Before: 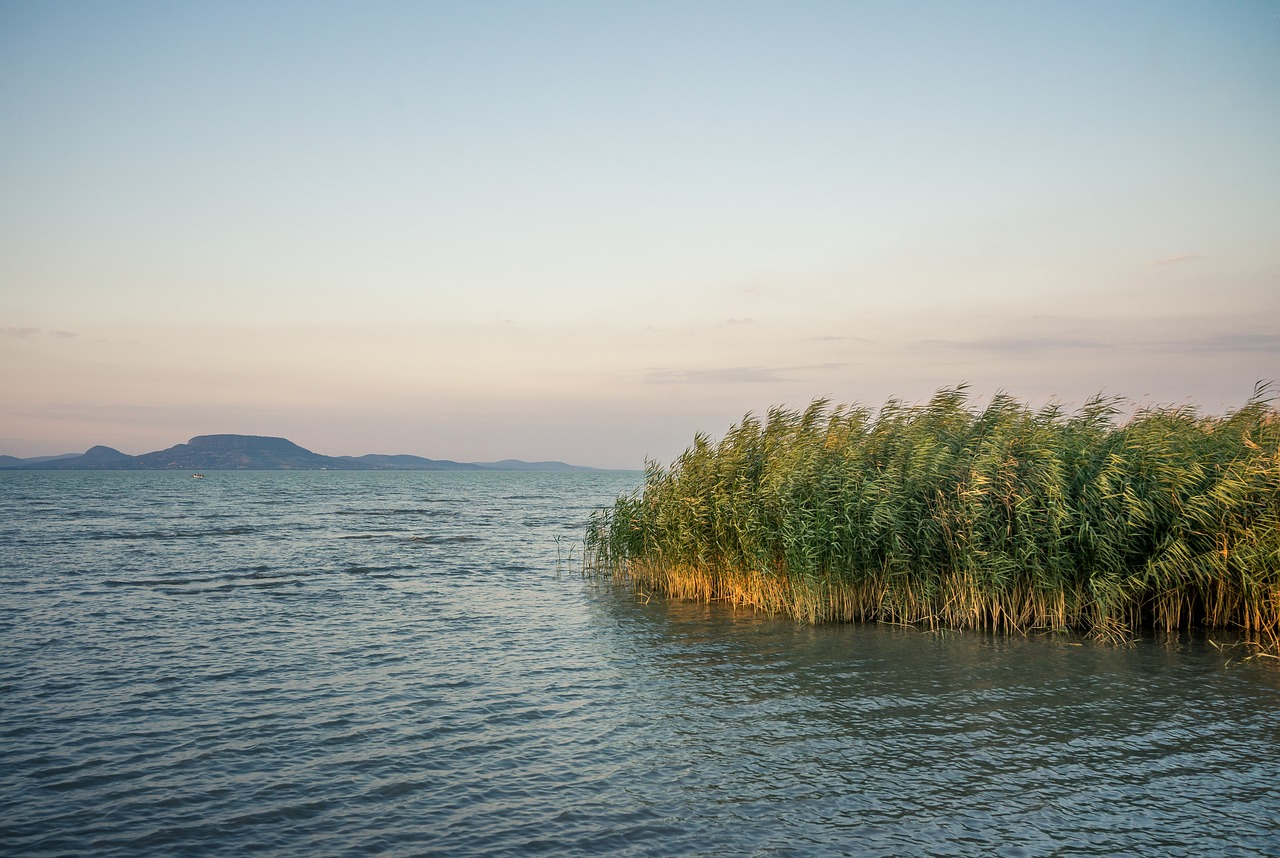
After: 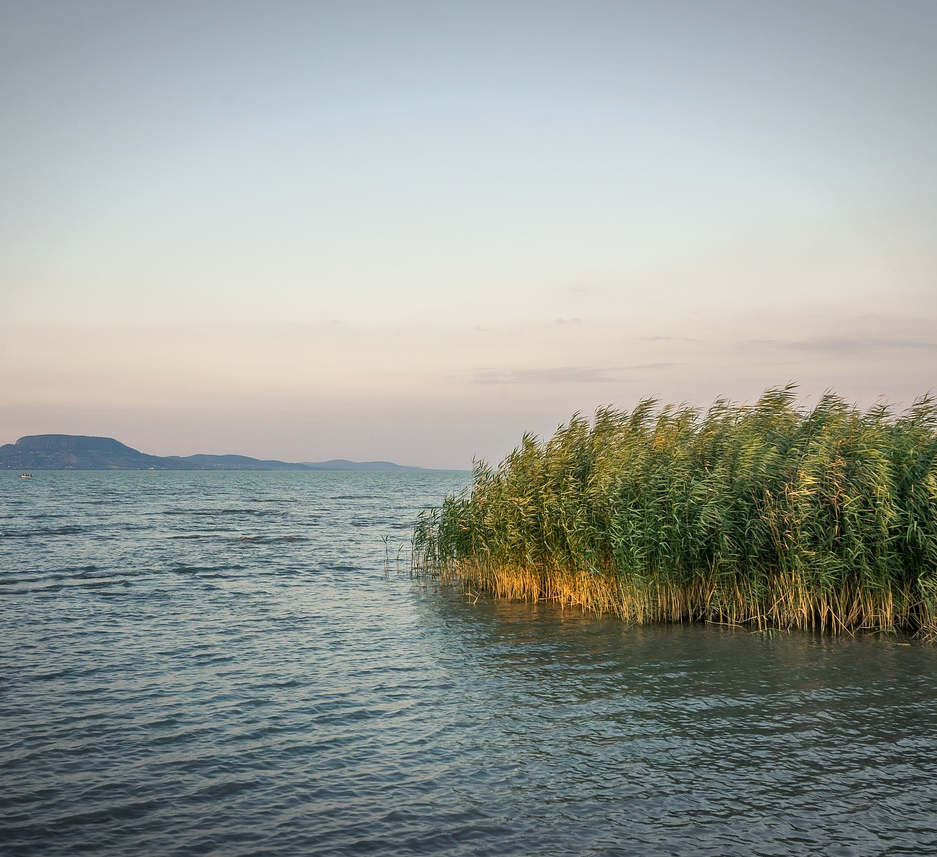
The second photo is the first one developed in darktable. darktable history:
crop: left 13.443%, right 13.31%
vignetting: fall-off start 100%, brightness -0.282, width/height ratio 1.31
